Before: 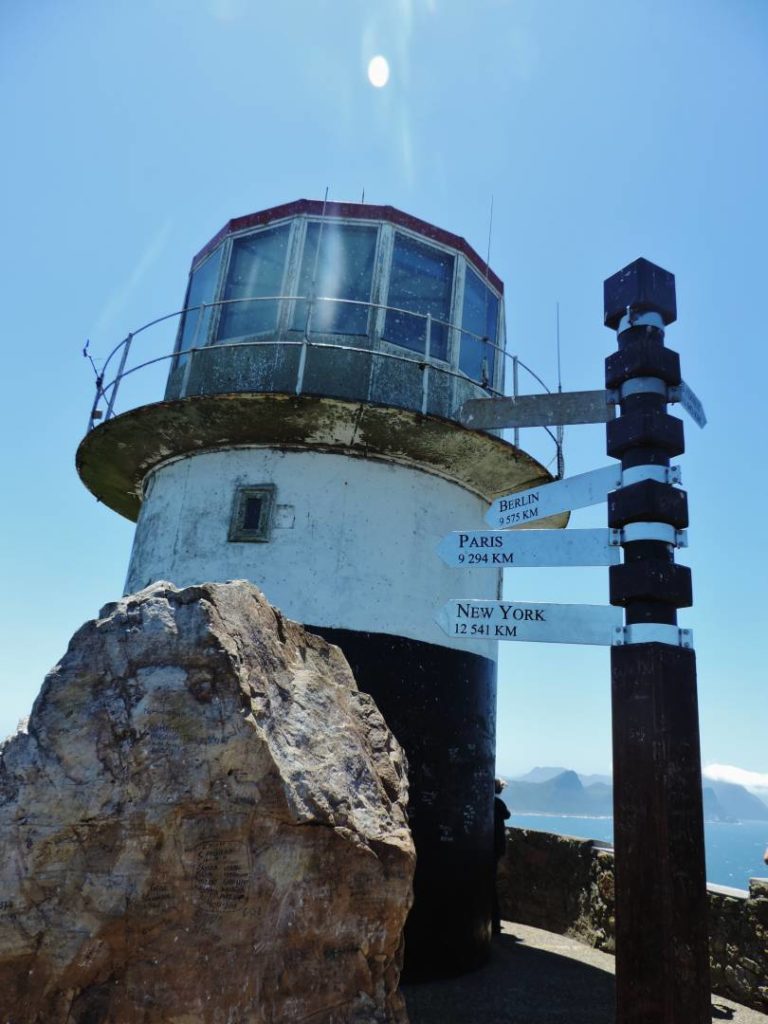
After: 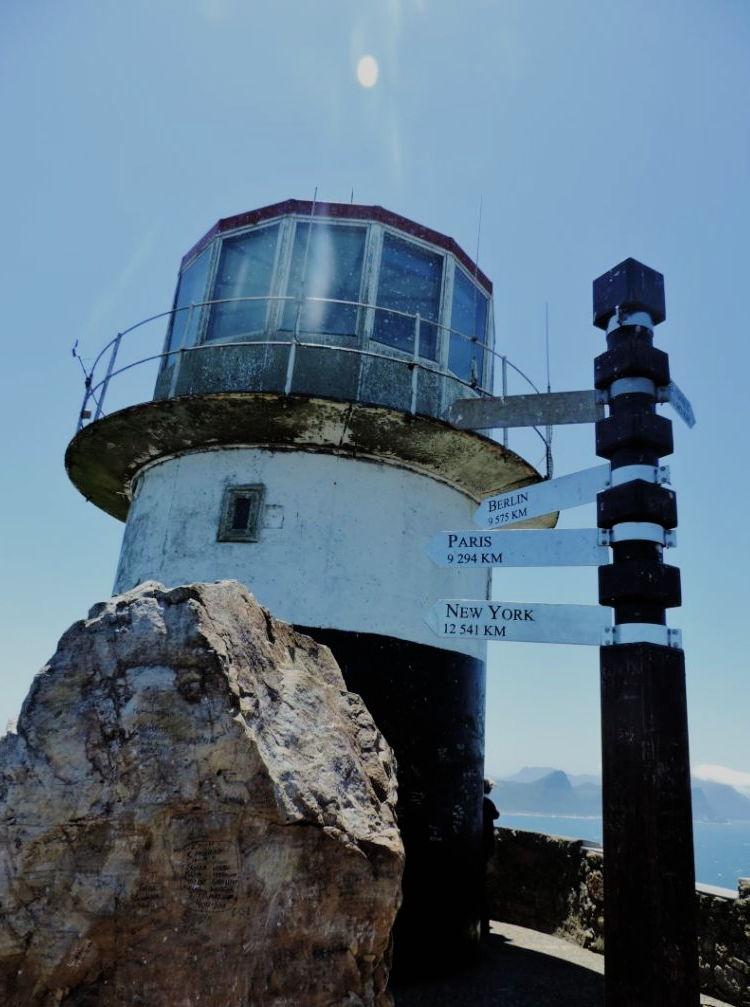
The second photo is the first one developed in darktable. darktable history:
crop and rotate: left 1.562%, right 0.727%, bottom 1.651%
filmic rgb: black relative exposure -7.65 EV, white relative exposure 4.56 EV, hardness 3.61, iterations of high-quality reconstruction 10
